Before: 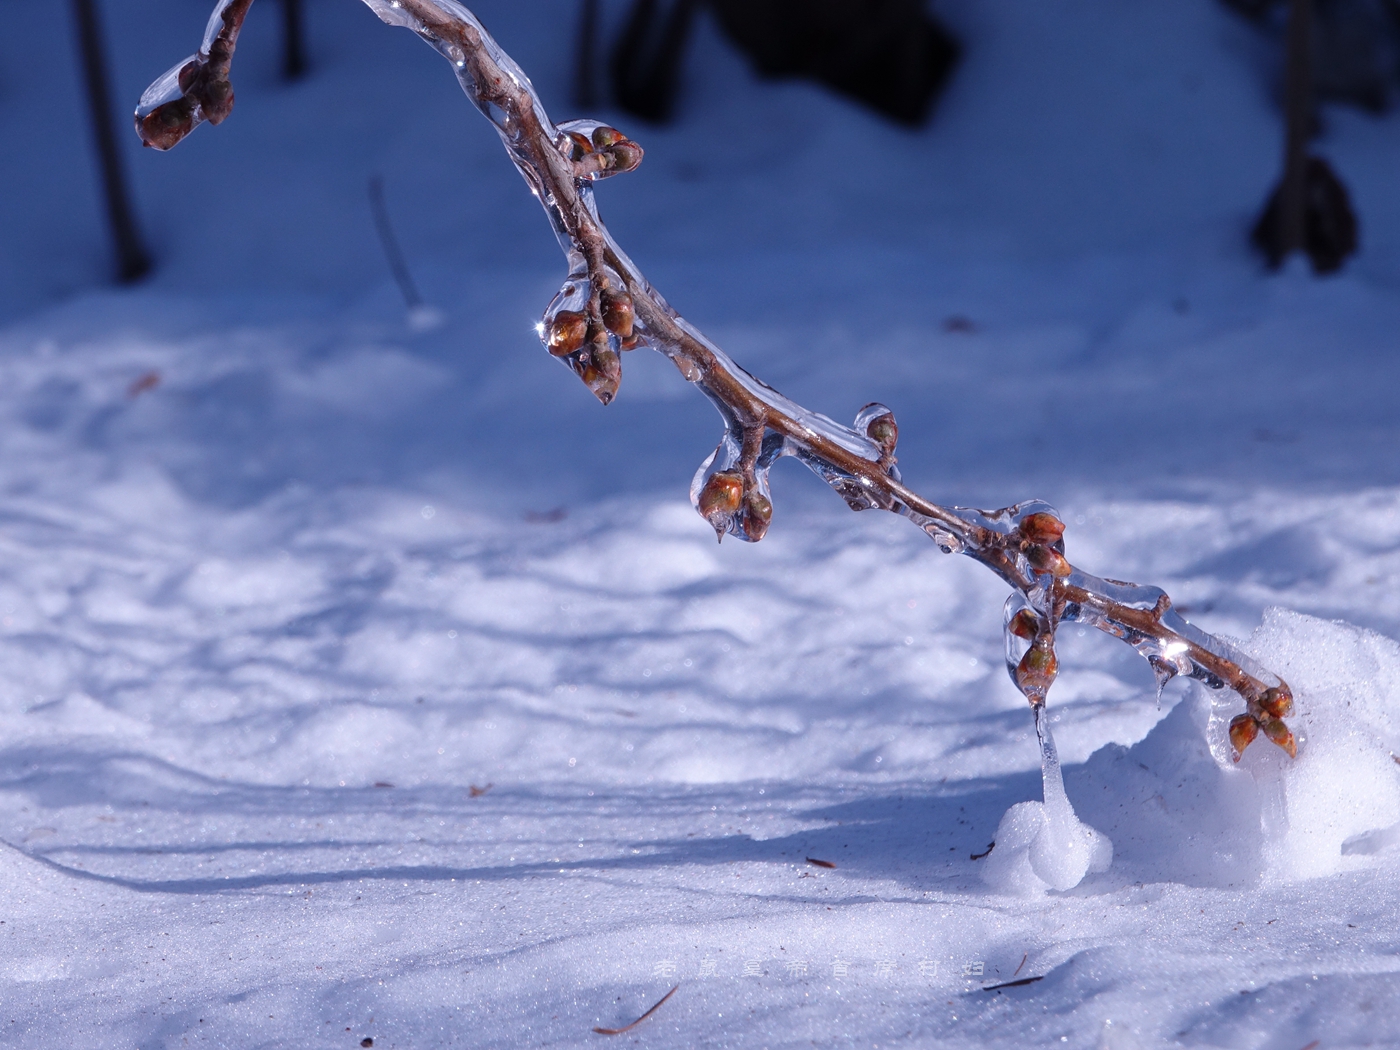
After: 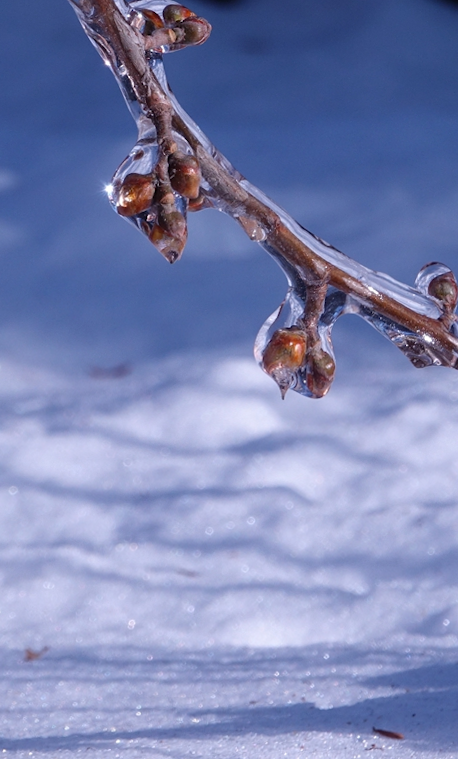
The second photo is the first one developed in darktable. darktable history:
crop and rotate: left 29.476%, top 10.214%, right 35.32%, bottom 17.333%
rotate and perspective: rotation 0.215°, lens shift (vertical) -0.139, crop left 0.069, crop right 0.939, crop top 0.002, crop bottom 0.996
